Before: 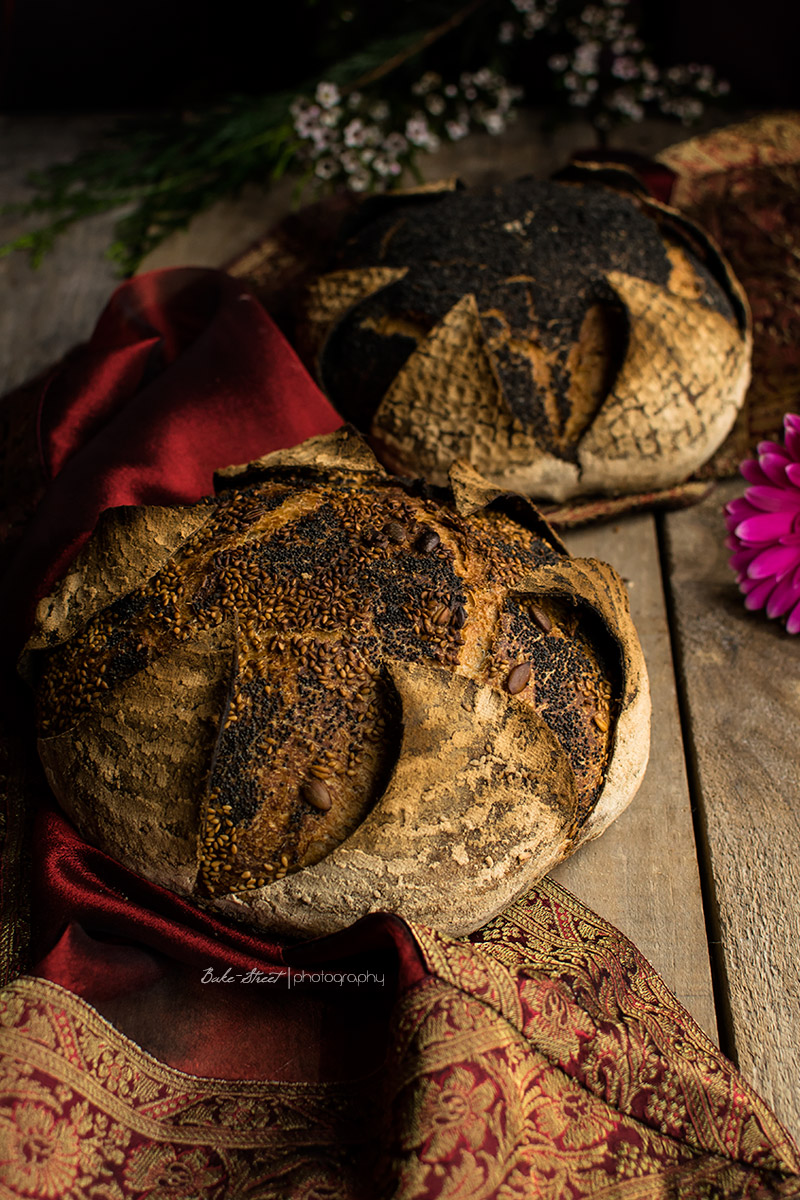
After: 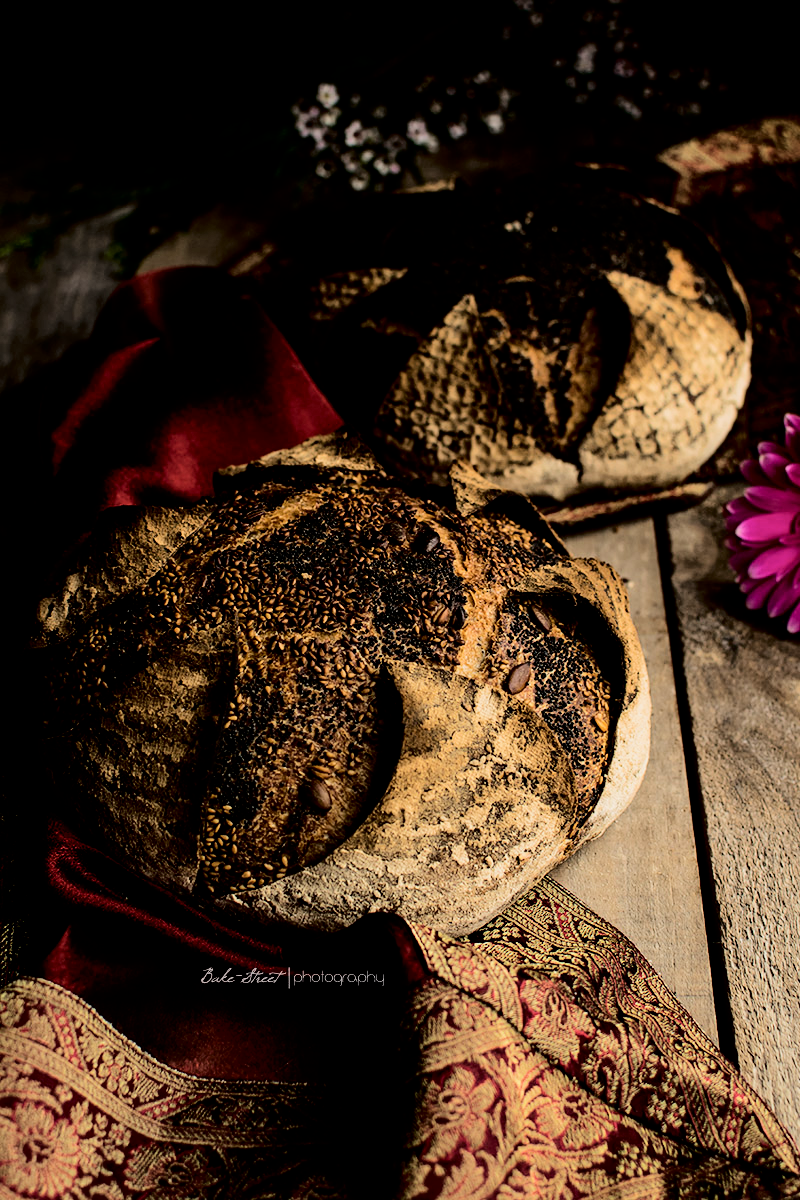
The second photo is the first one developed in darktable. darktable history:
tone equalizer: -7 EV 0.124 EV
tone curve: curves: ch0 [(0, 0) (0.003, 0) (0.011, 0.001) (0.025, 0.003) (0.044, 0.005) (0.069, 0.012) (0.1, 0.023) (0.136, 0.039) (0.177, 0.088) (0.224, 0.15) (0.277, 0.24) (0.335, 0.337) (0.399, 0.437) (0.468, 0.535) (0.543, 0.629) (0.623, 0.71) (0.709, 0.782) (0.801, 0.856) (0.898, 0.94) (1, 1)], color space Lab, independent channels, preserve colors none
filmic rgb: black relative exposure -5.14 EV, white relative exposure 3.53 EV, hardness 3.19, contrast 1.183, highlights saturation mix -49.41%
